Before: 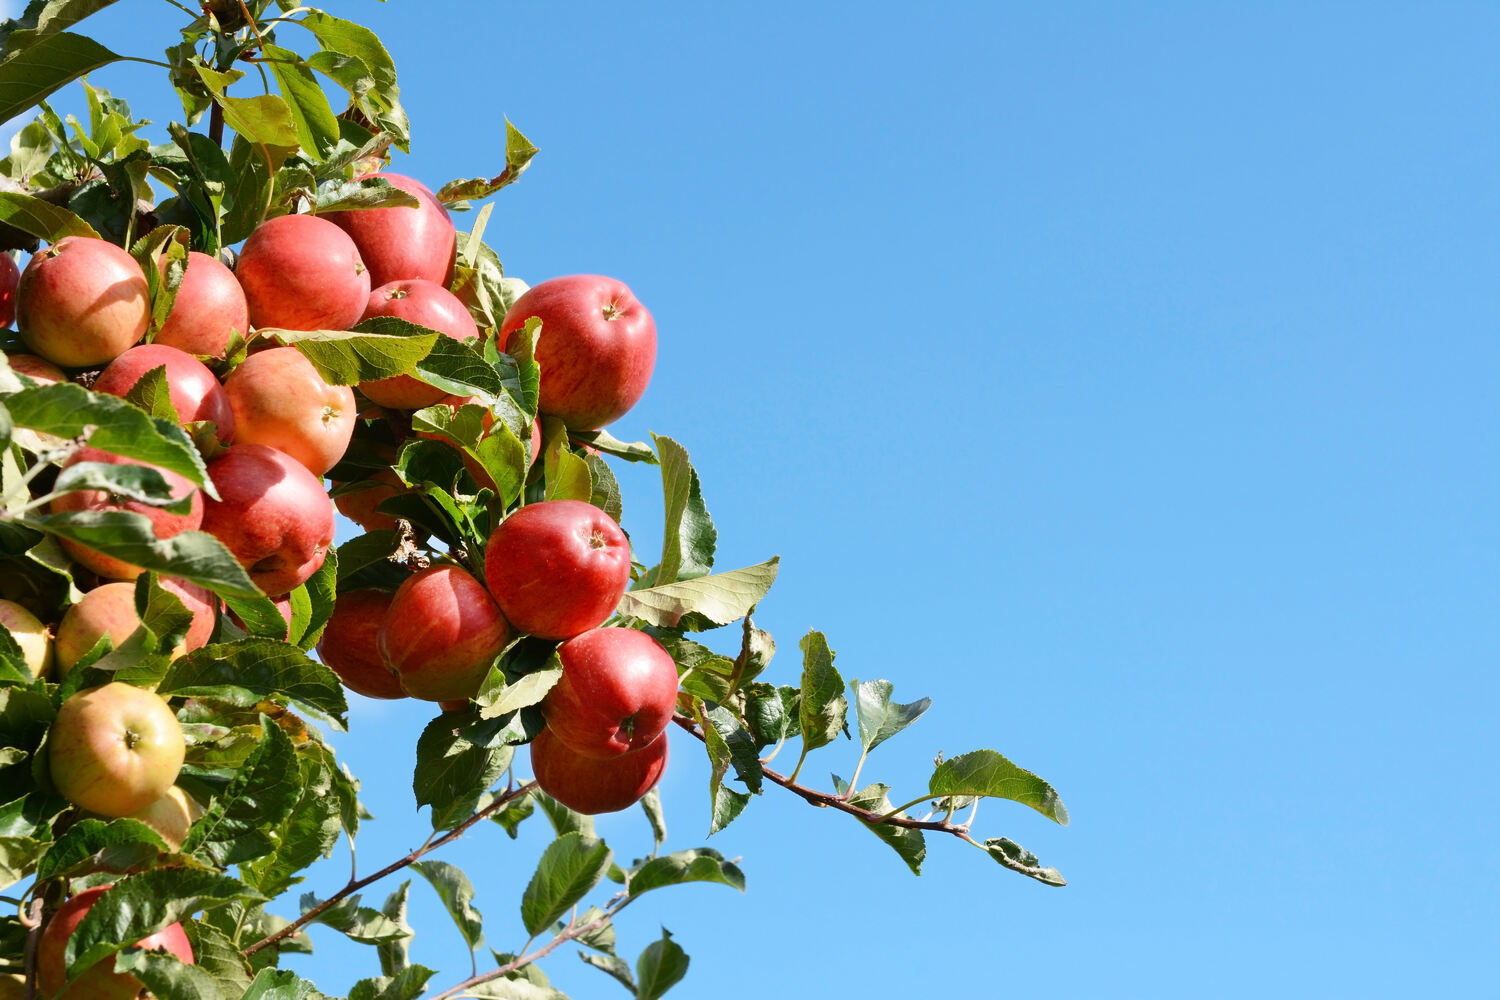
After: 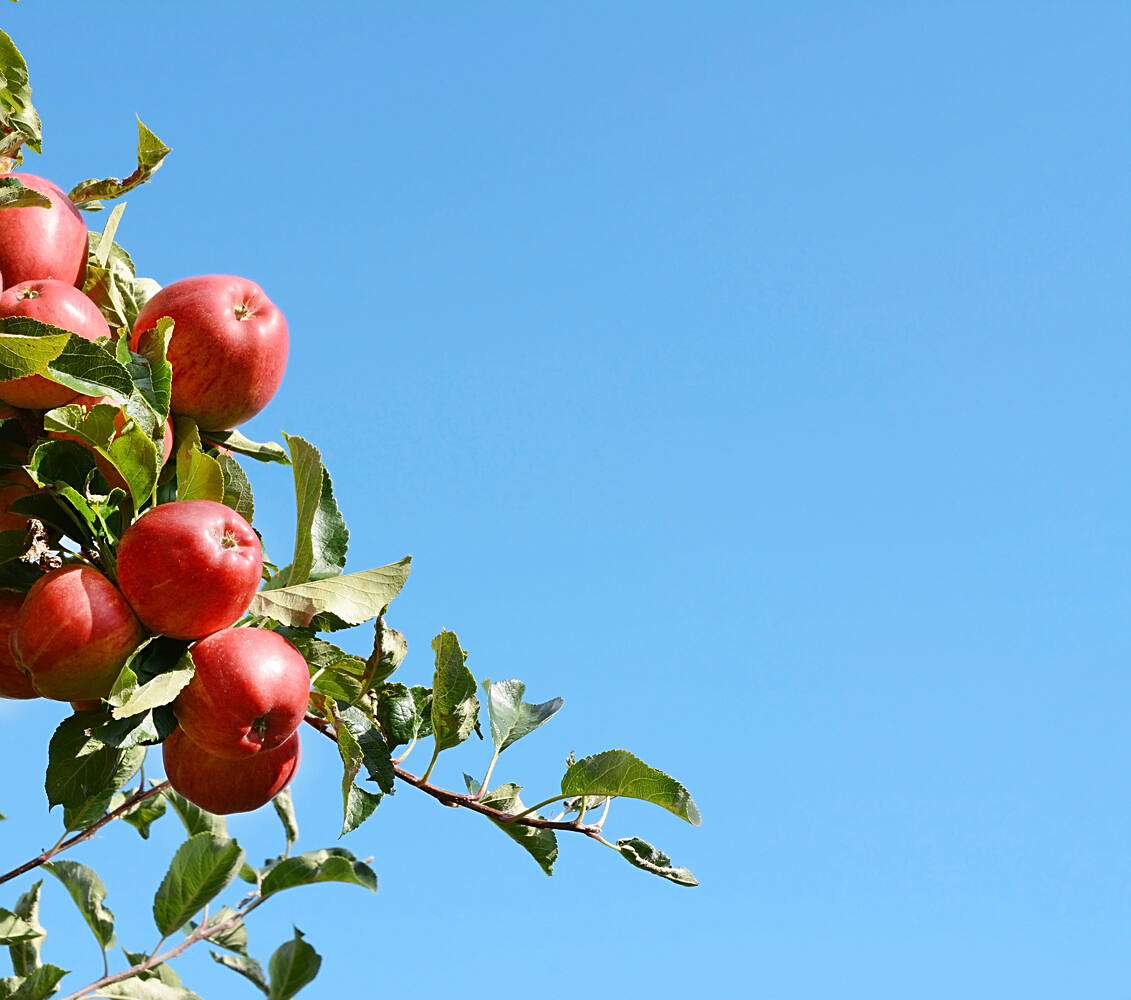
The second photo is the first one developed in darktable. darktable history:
crop and rotate: left 24.6%
sharpen: on, module defaults
